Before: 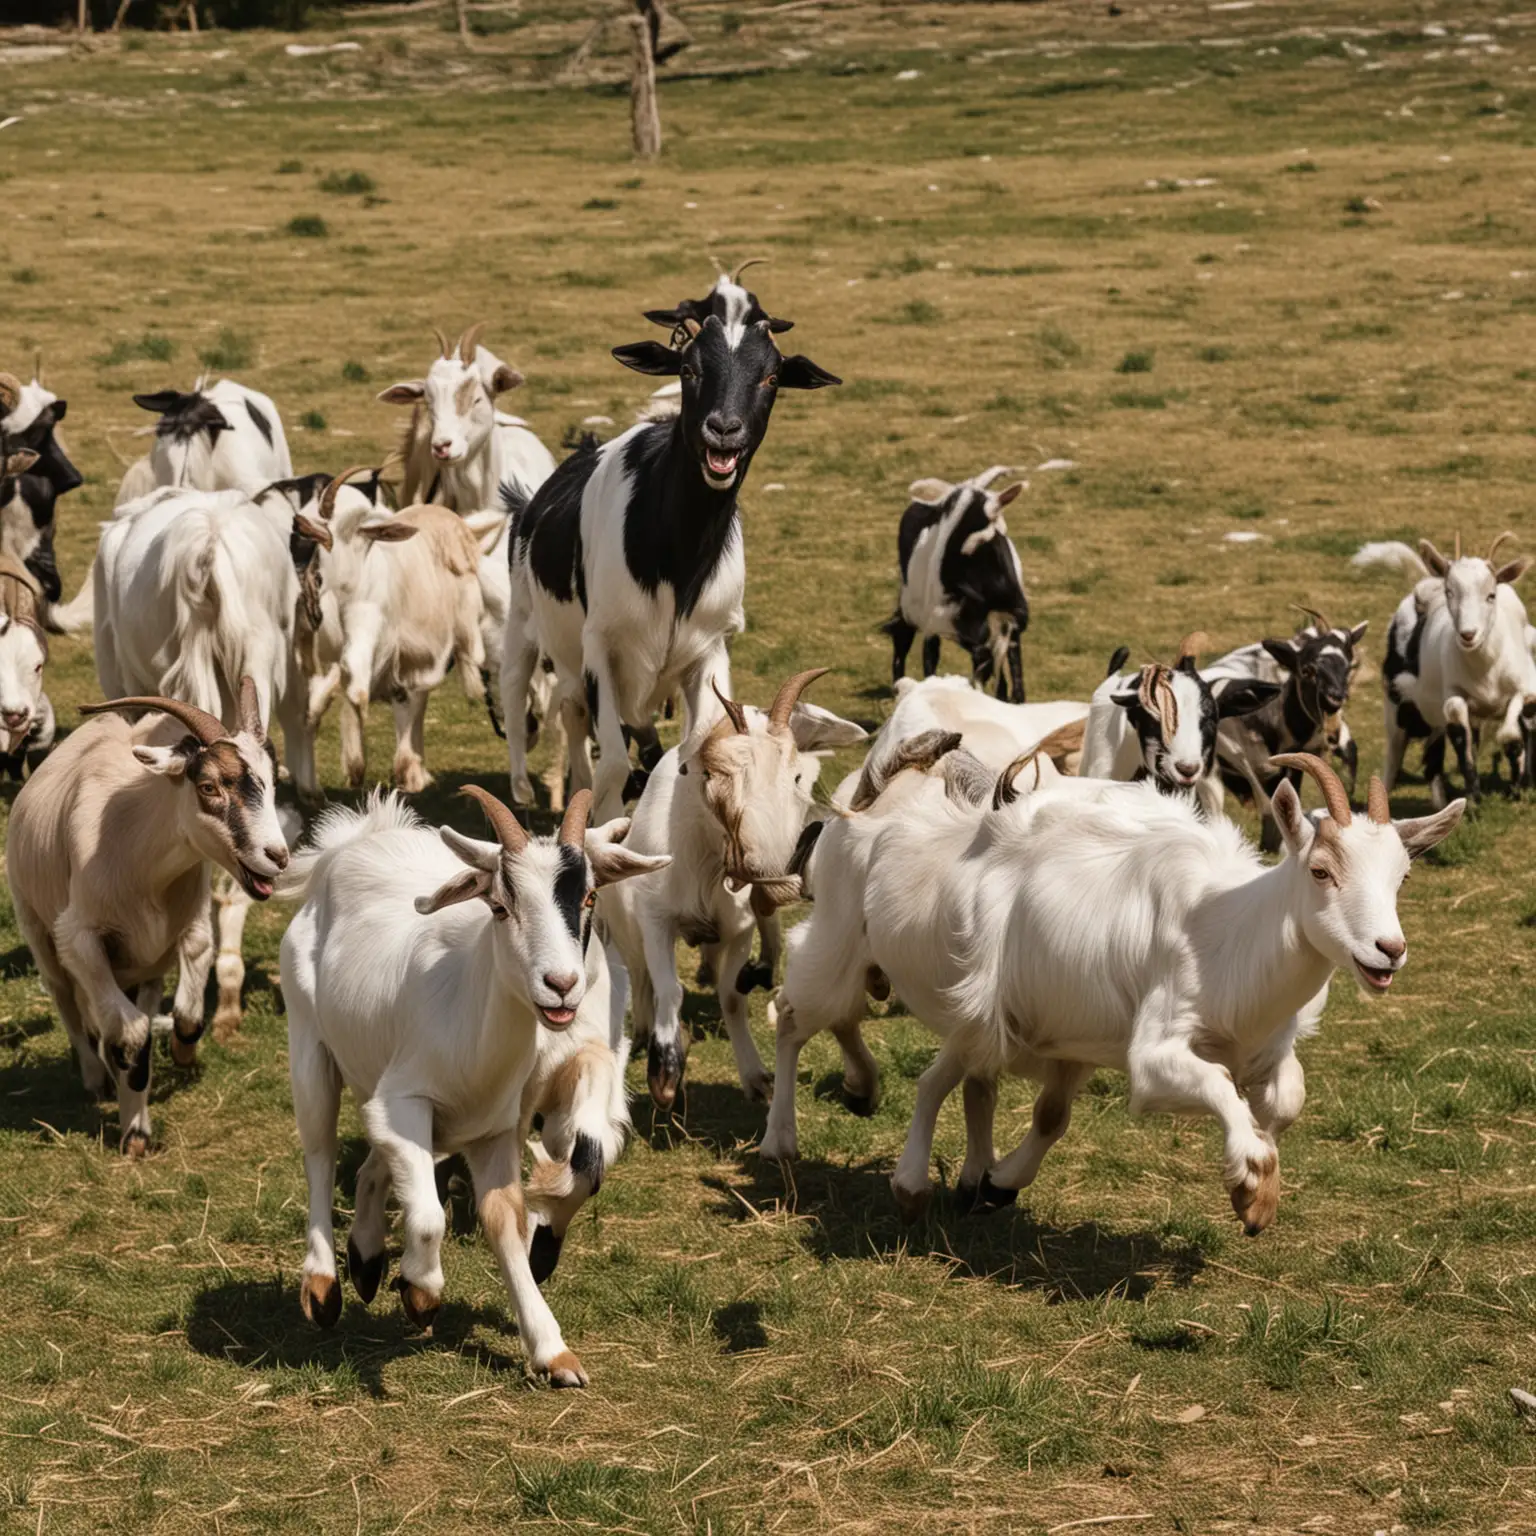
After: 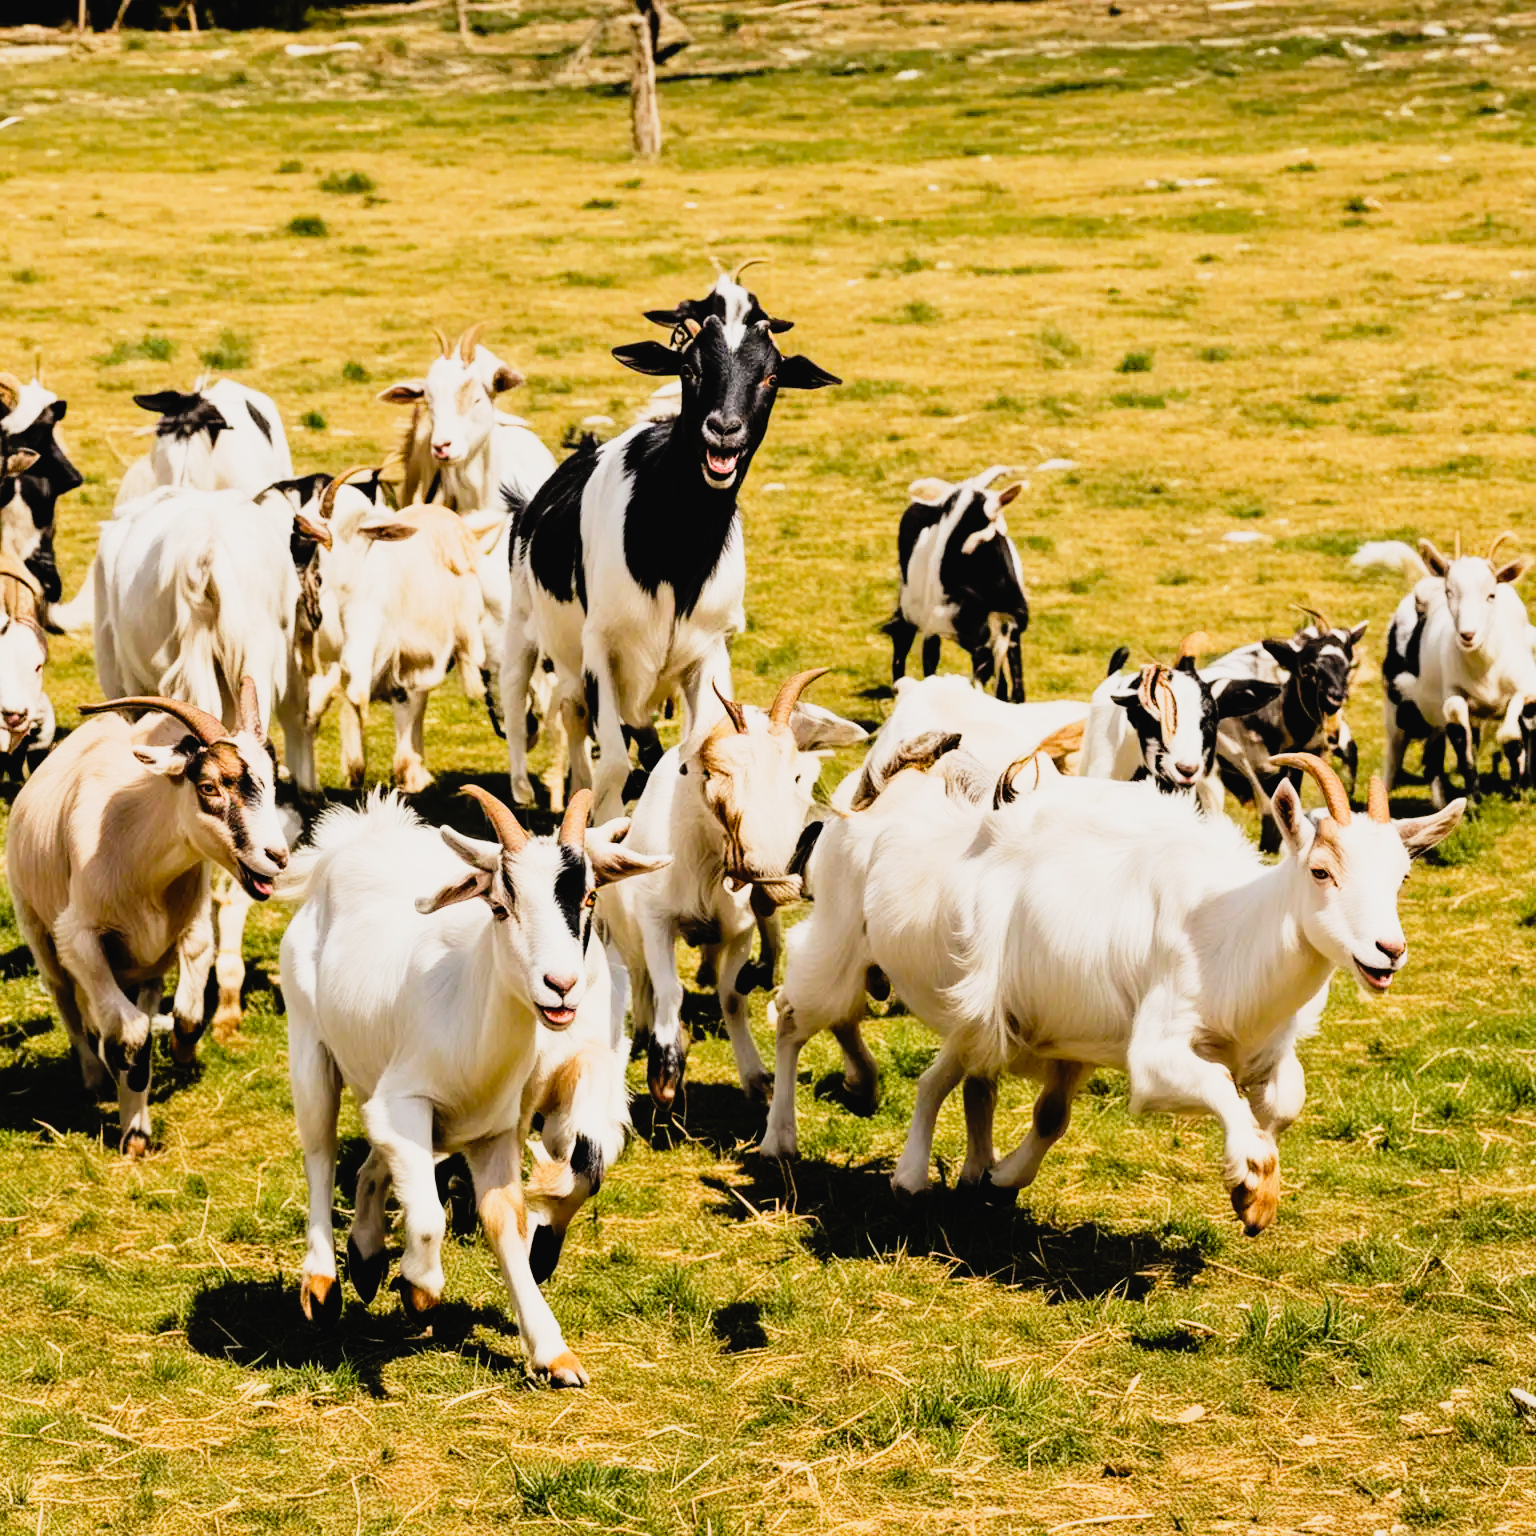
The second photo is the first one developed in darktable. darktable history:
filmic rgb: black relative exposure -7.78 EV, white relative exposure 4.42 EV, threshold 2.95 EV, target black luminance 0%, hardness 3.75, latitude 50.84%, contrast 1.074, highlights saturation mix 8.71%, shadows ↔ highlights balance -0.213%, enable highlight reconstruction true
exposure: exposure 0.633 EV, compensate highlight preservation false
color balance rgb: perceptual saturation grading › global saturation 30.696%, global vibrance -17.596%, contrast -5.689%
contrast brightness saturation: contrast 0.038, saturation 0.161
tone curve: curves: ch0 [(0, 0.022) (0.114, 0.088) (0.282, 0.316) (0.446, 0.511) (0.613, 0.693) (0.786, 0.843) (0.999, 0.949)]; ch1 [(0, 0) (0.395, 0.343) (0.463, 0.427) (0.486, 0.474) (0.503, 0.5) (0.535, 0.522) (0.555, 0.566) (0.594, 0.614) (0.755, 0.793) (1, 1)]; ch2 [(0, 0) (0.369, 0.388) (0.449, 0.431) (0.501, 0.5) (0.528, 0.517) (0.561, 0.59) (0.612, 0.646) (0.697, 0.721) (1, 1)], preserve colors none
tone equalizer: -8 EV -0.749 EV, -7 EV -0.682 EV, -6 EV -0.571 EV, -5 EV -0.389 EV, -3 EV 0.374 EV, -2 EV 0.6 EV, -1 EV 0.685 EV, +0 EV 0.732 EV, edges refinement/feathering 500, mask exposure compensation -1.57 EV, preserve details guided filter
